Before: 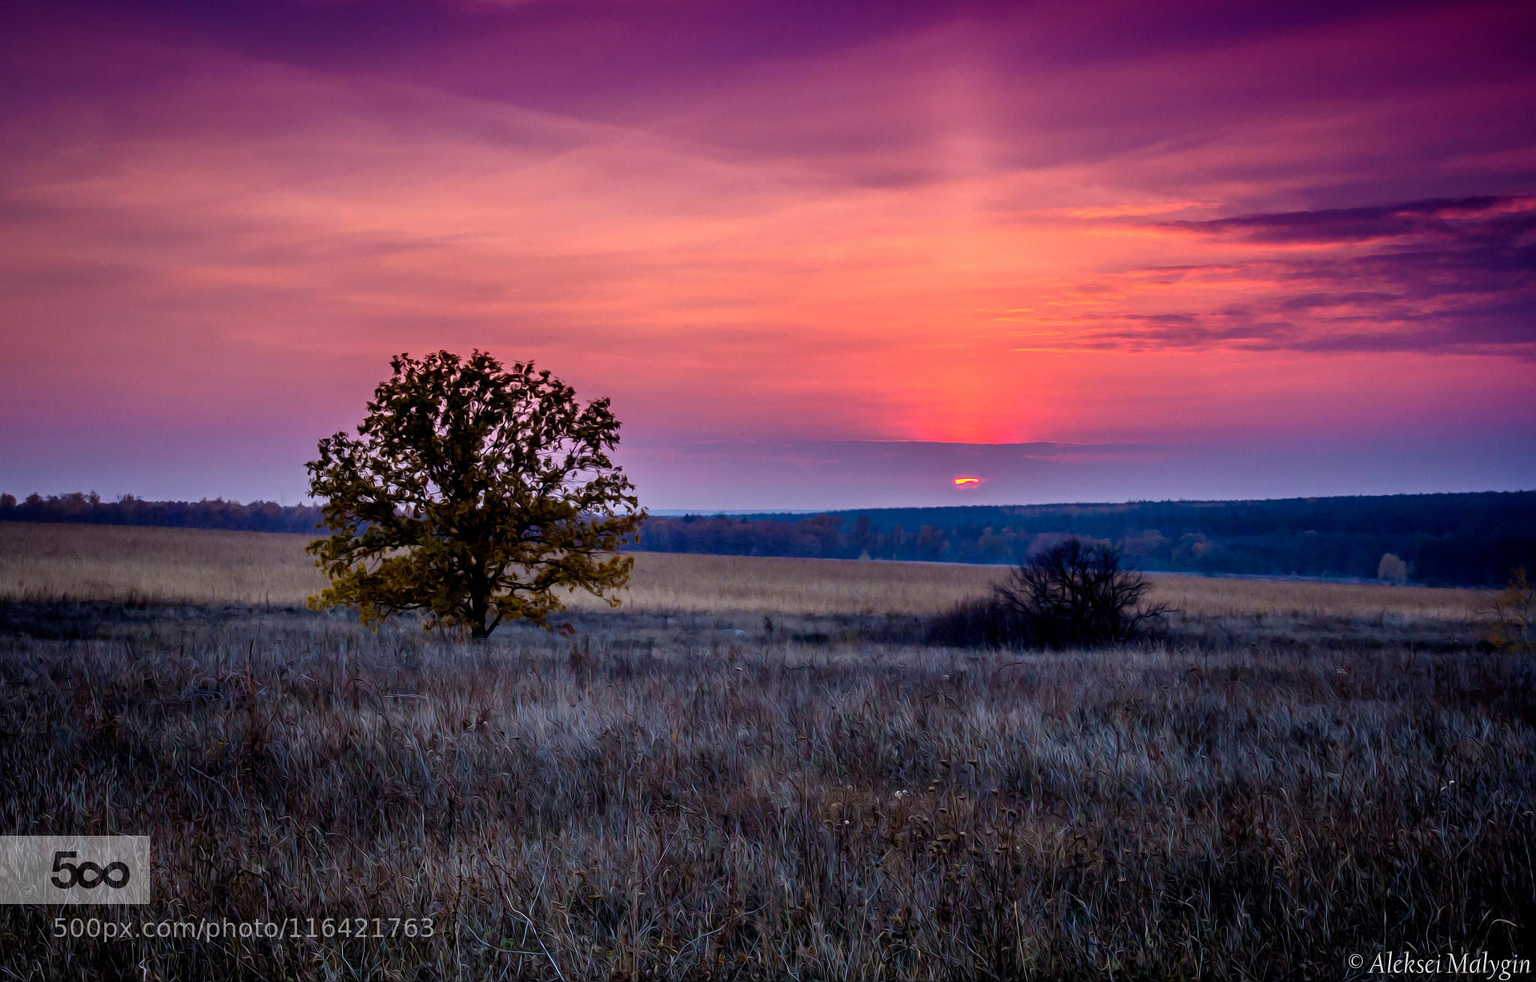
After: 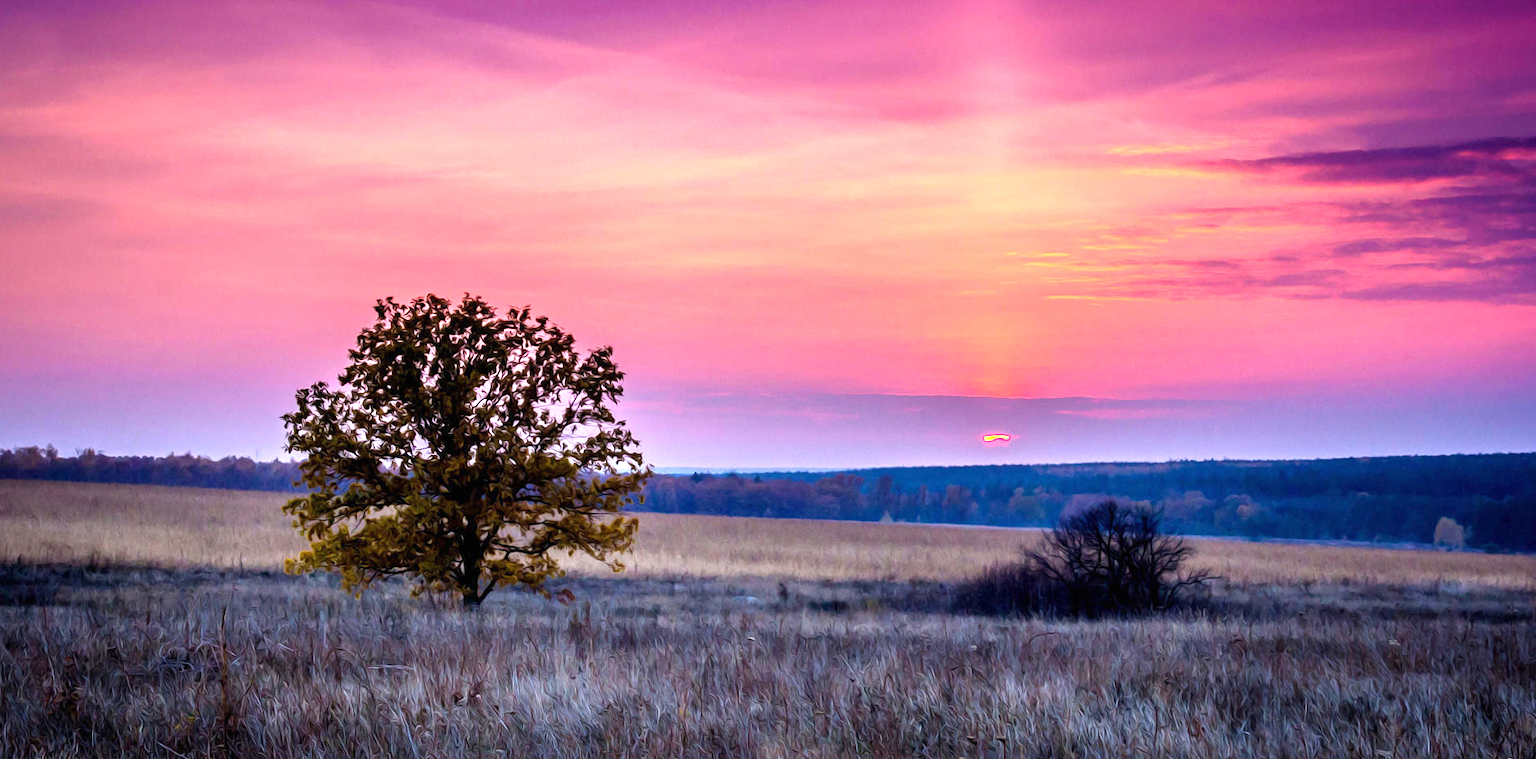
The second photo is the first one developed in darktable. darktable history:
rotate and perspective: rotation 0.174°, lens shift (vertical) 0.013, lens shift (horizontal) 0.019, shear 0.001, automatic cropping original format, crop left 0.007, crop right 0.991, crop top 0.016, crop bottom 0.997
exposure: black level correction 0, exposure 1.2 EV, compensate exposure bias true, compensate highlight preservation false
crop: left 2.737%, top 7.287%, right 3.421%, bottom 20.179%
